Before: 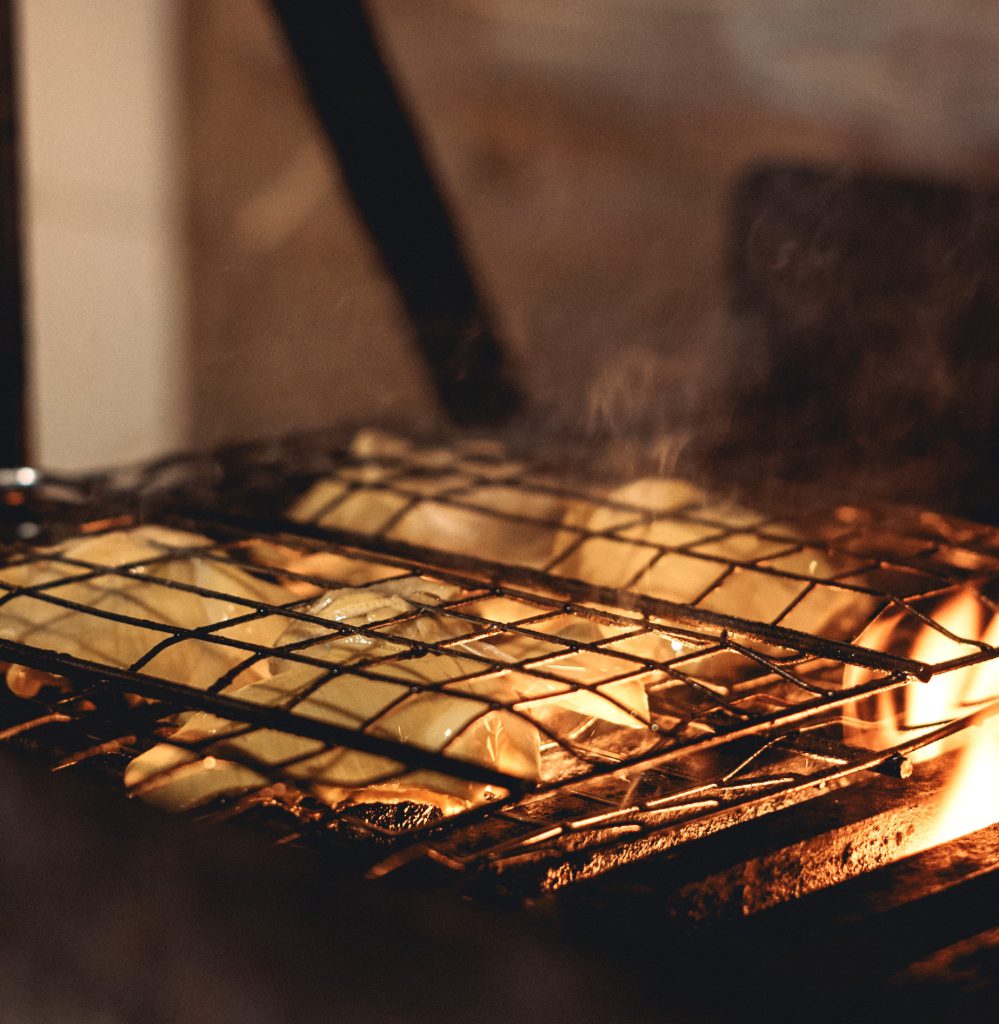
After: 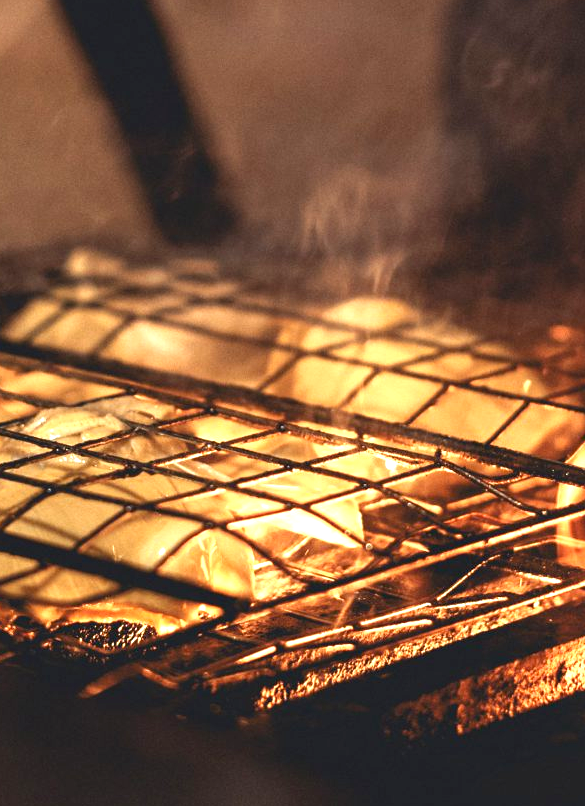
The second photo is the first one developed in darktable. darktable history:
exposure: black level correction 0, exposure 1.001 EV, compensate exposure bias true, compensate highlight preservation false
crop and rotate: left 28.715%, top 17.768%, right 12.671%, bottom 3.465%
